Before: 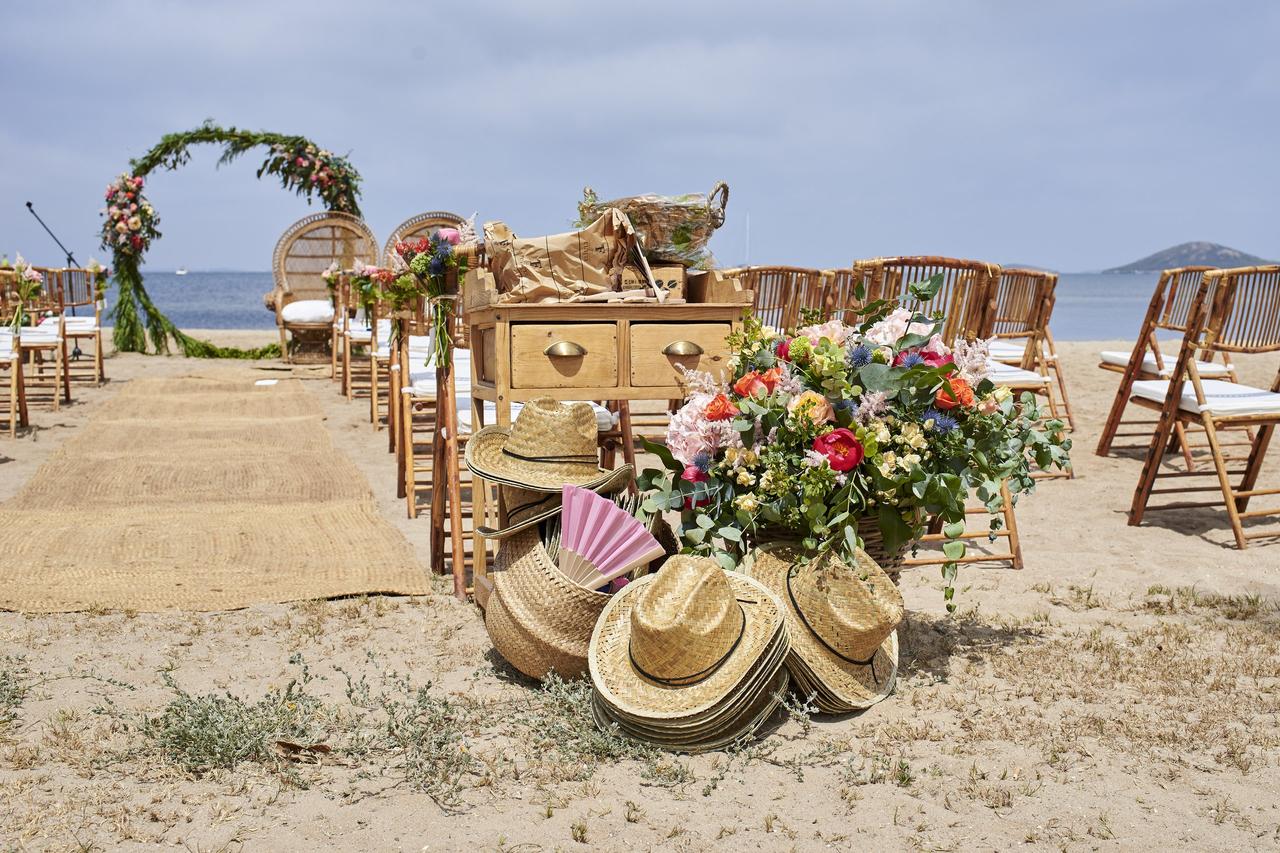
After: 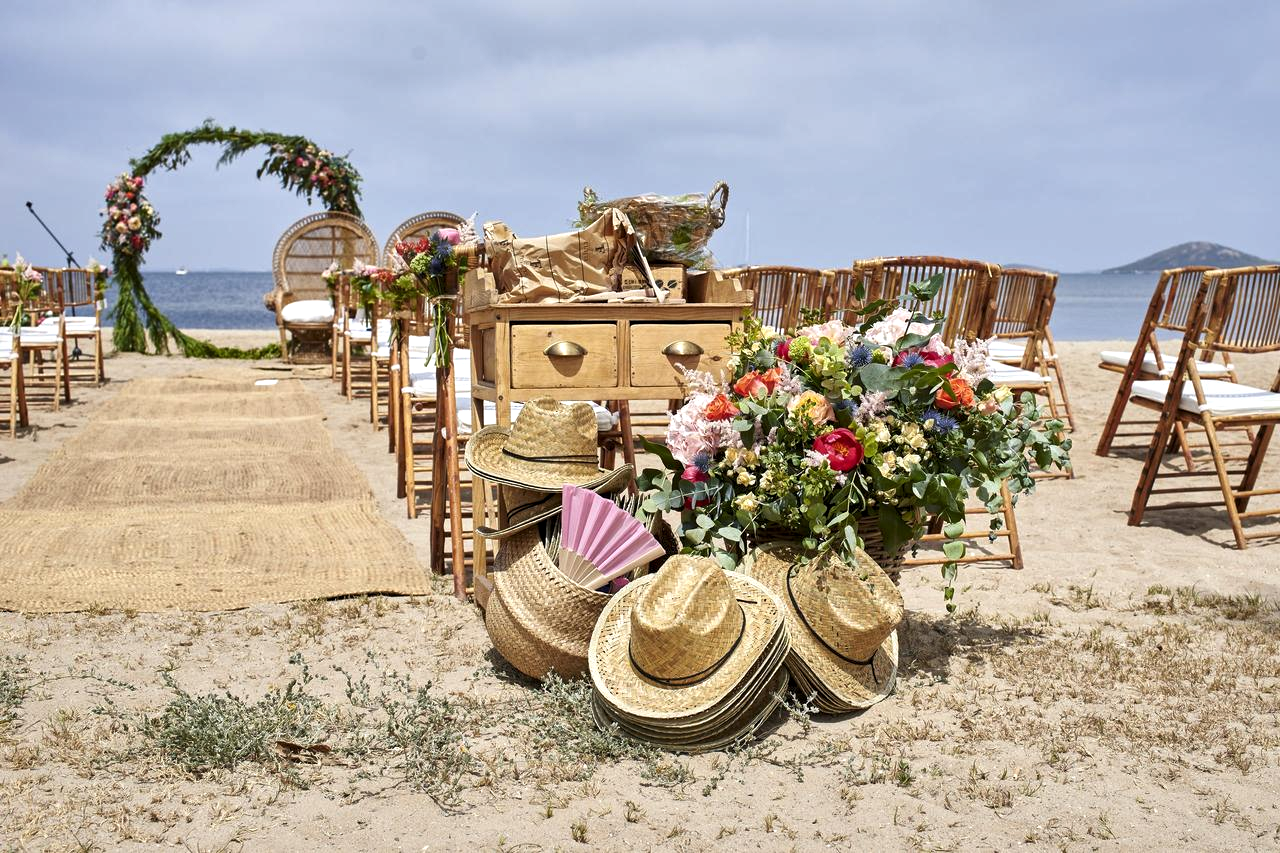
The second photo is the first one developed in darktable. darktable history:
levels: levels [0.016, 0.492, 0.969]
local contrast: mode bilateral grid, contrast 20, coarseness 100, detail 150%, midtone range 0.2
